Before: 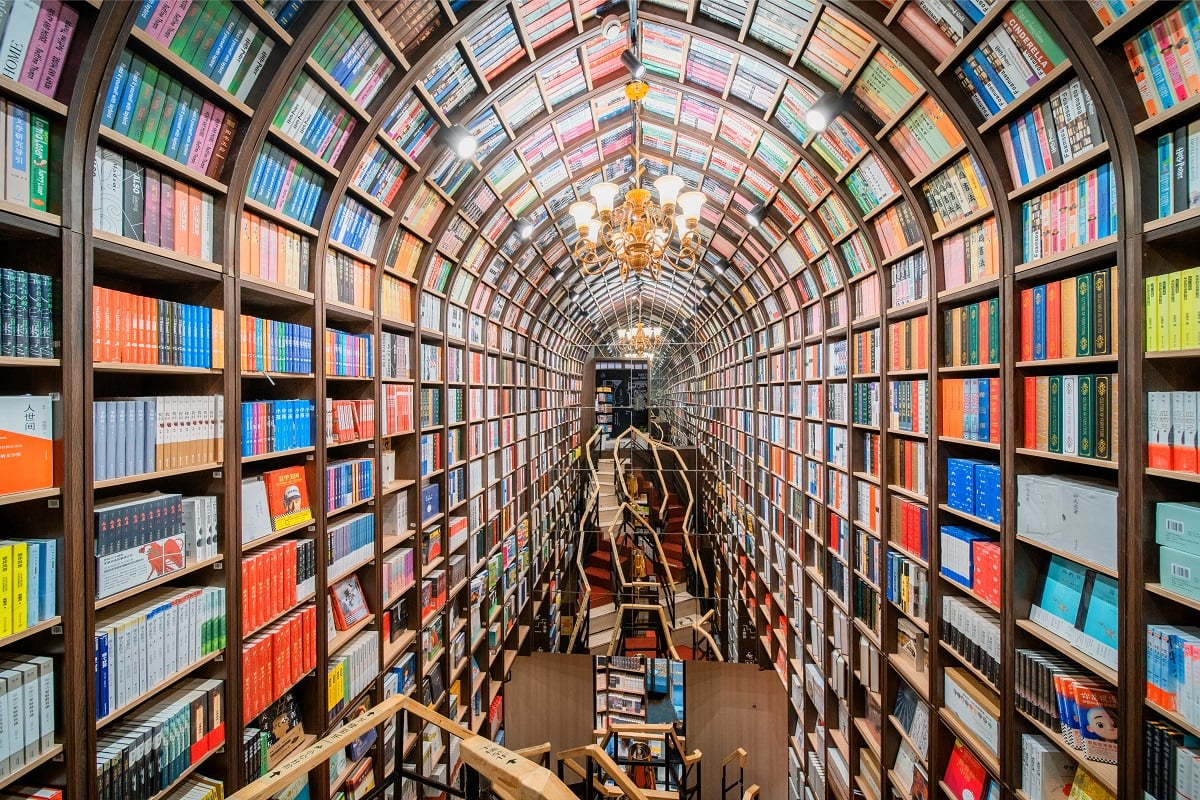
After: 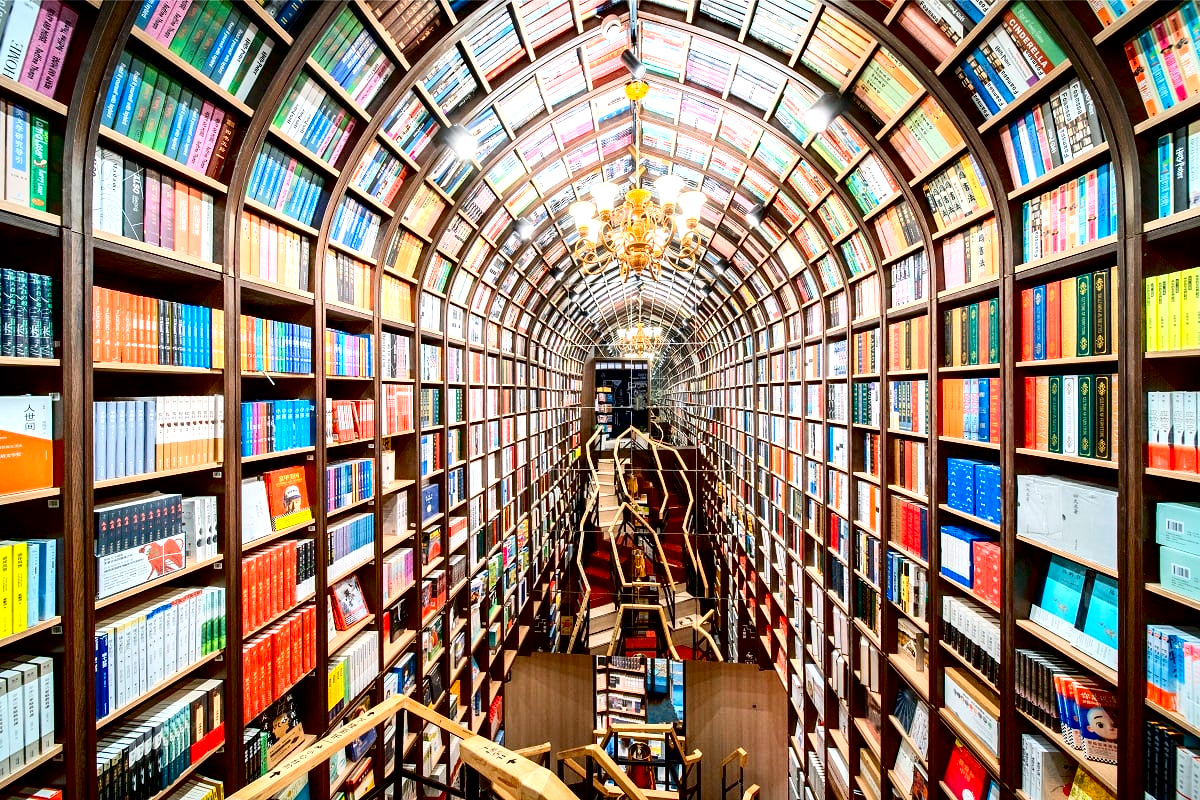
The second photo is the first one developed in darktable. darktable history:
contrast brightness saturation: contrast 0.197, brightness -0.1, saturation 0.103
exposure: black level correction 0.011, exposure 0.695 EV, compensate highlight preservation false
